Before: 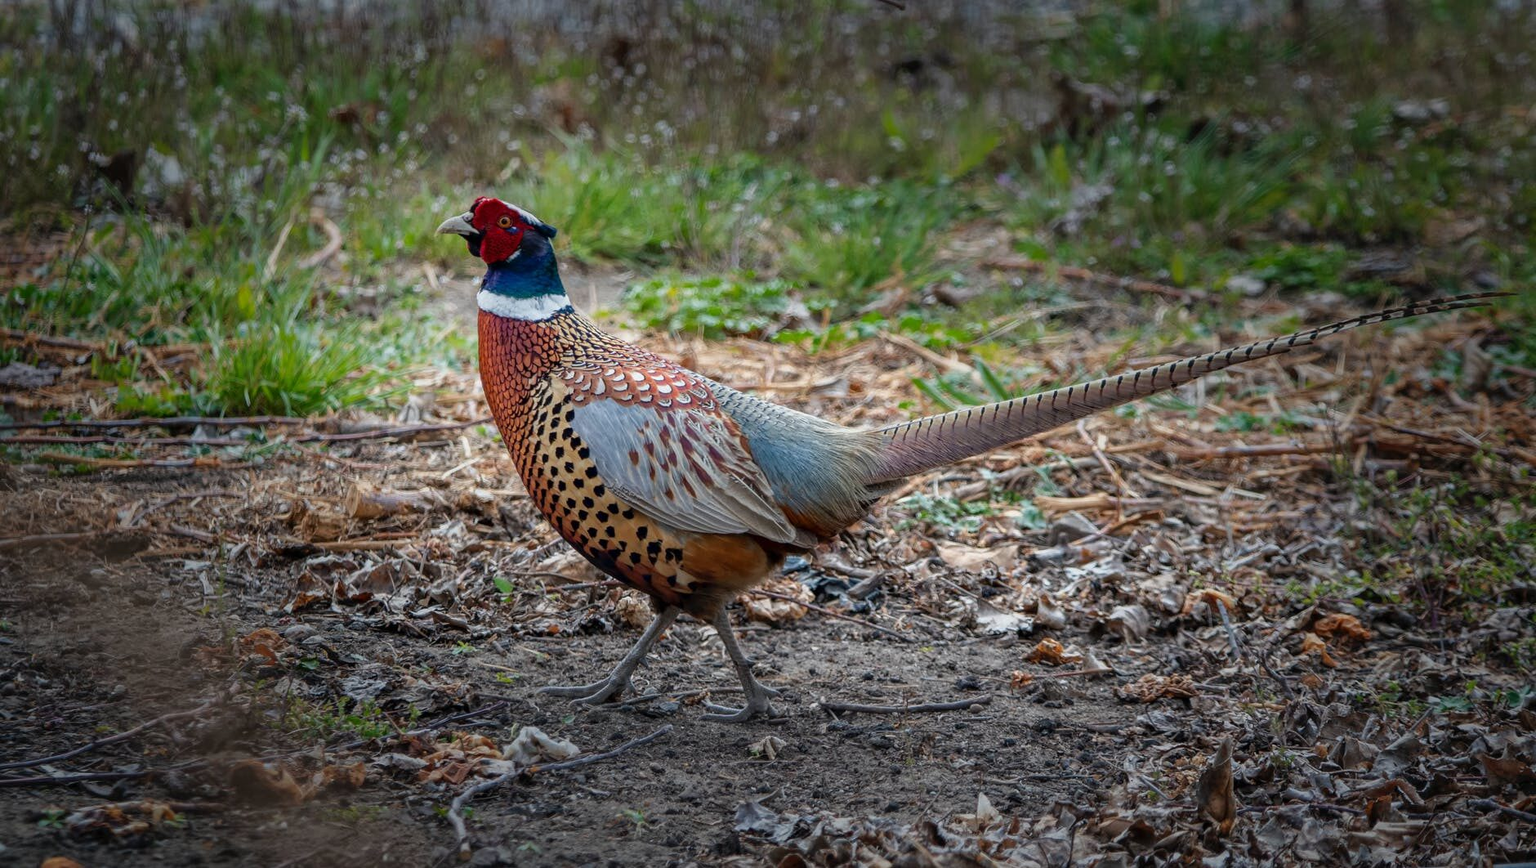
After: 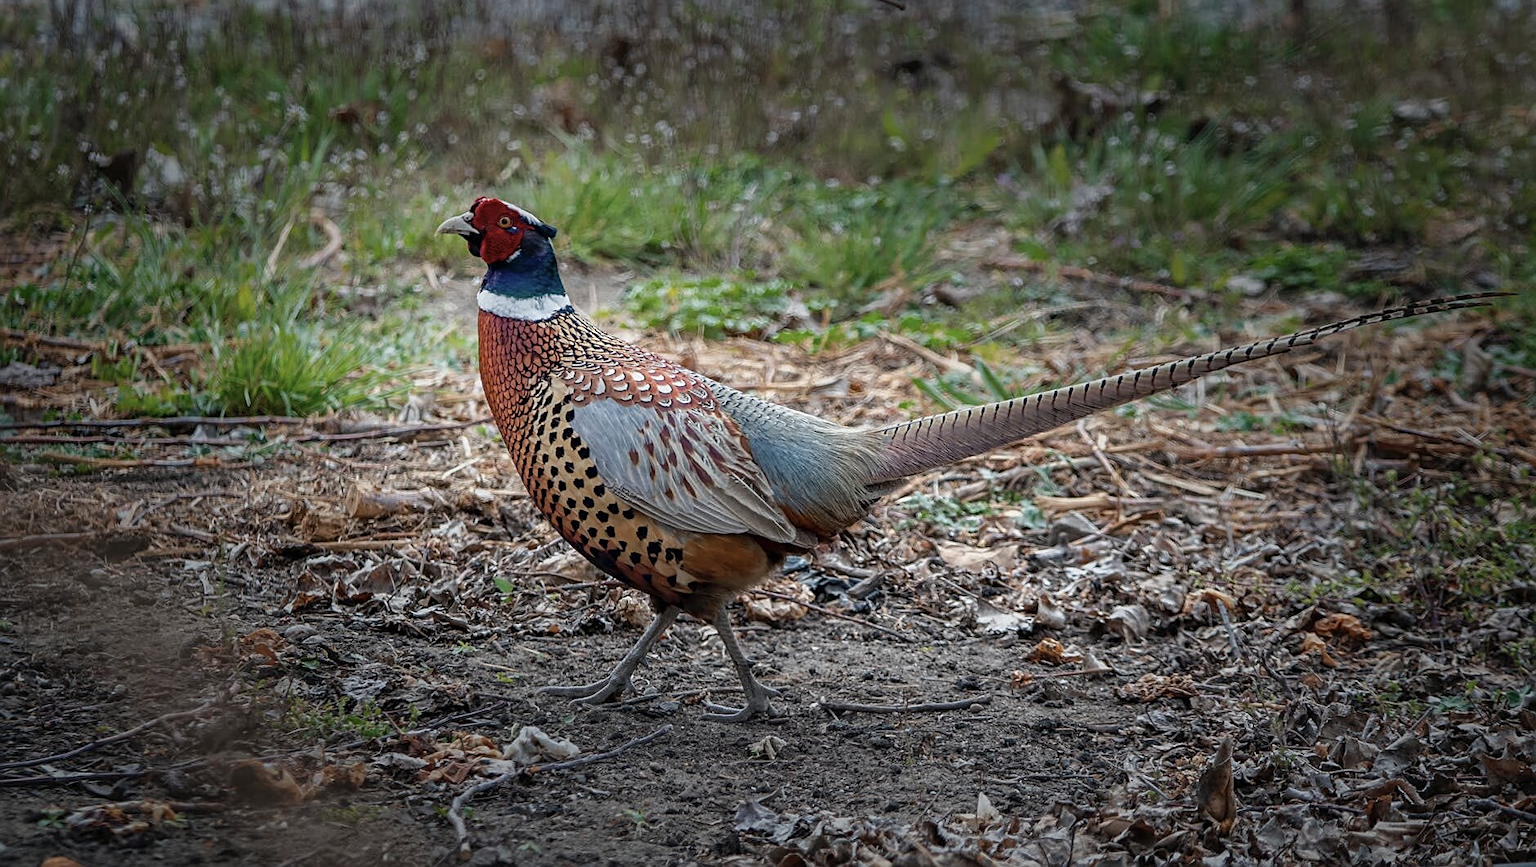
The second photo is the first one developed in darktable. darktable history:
color correction: saturation 0.8
sharpen: on, module defaults
